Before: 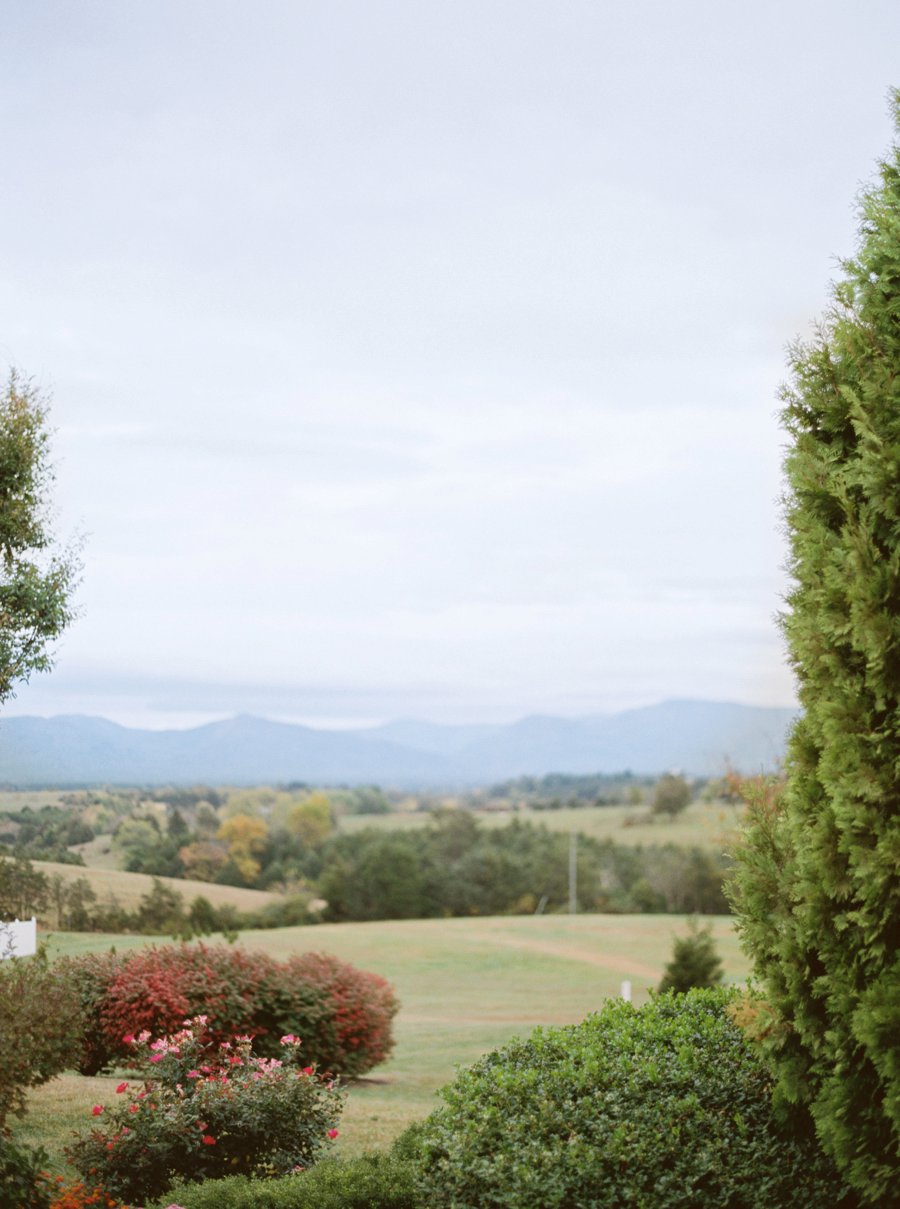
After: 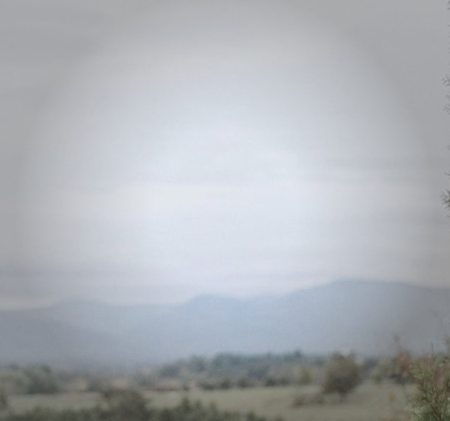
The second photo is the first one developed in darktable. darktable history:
crop: left 36.766%, top 34.74%, right 13.157%, bottom 30.414%
vignetting: fall-off start 33.24%, fall-off radius 64.54%, width/height ratio 0.961
exposure: black level correction 0.001, exposure -0.197 EV, compensate highlight preservation false
